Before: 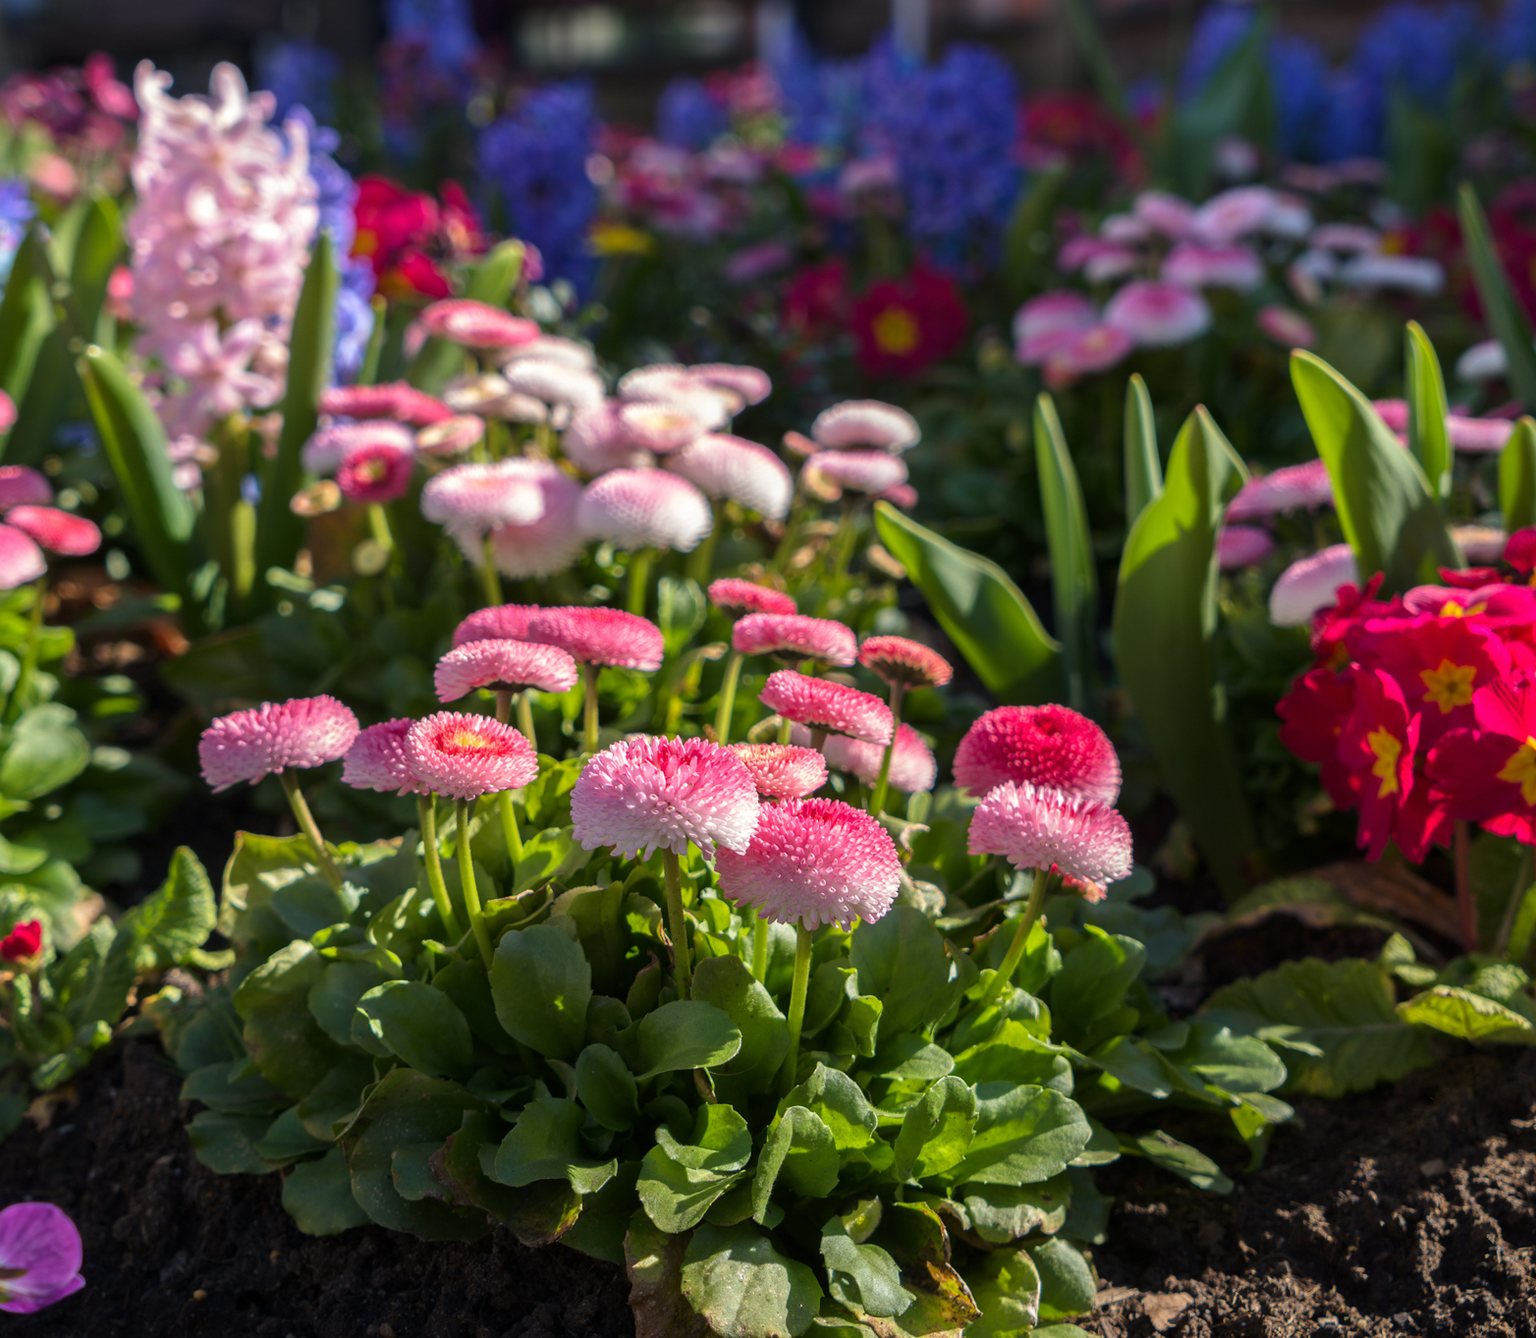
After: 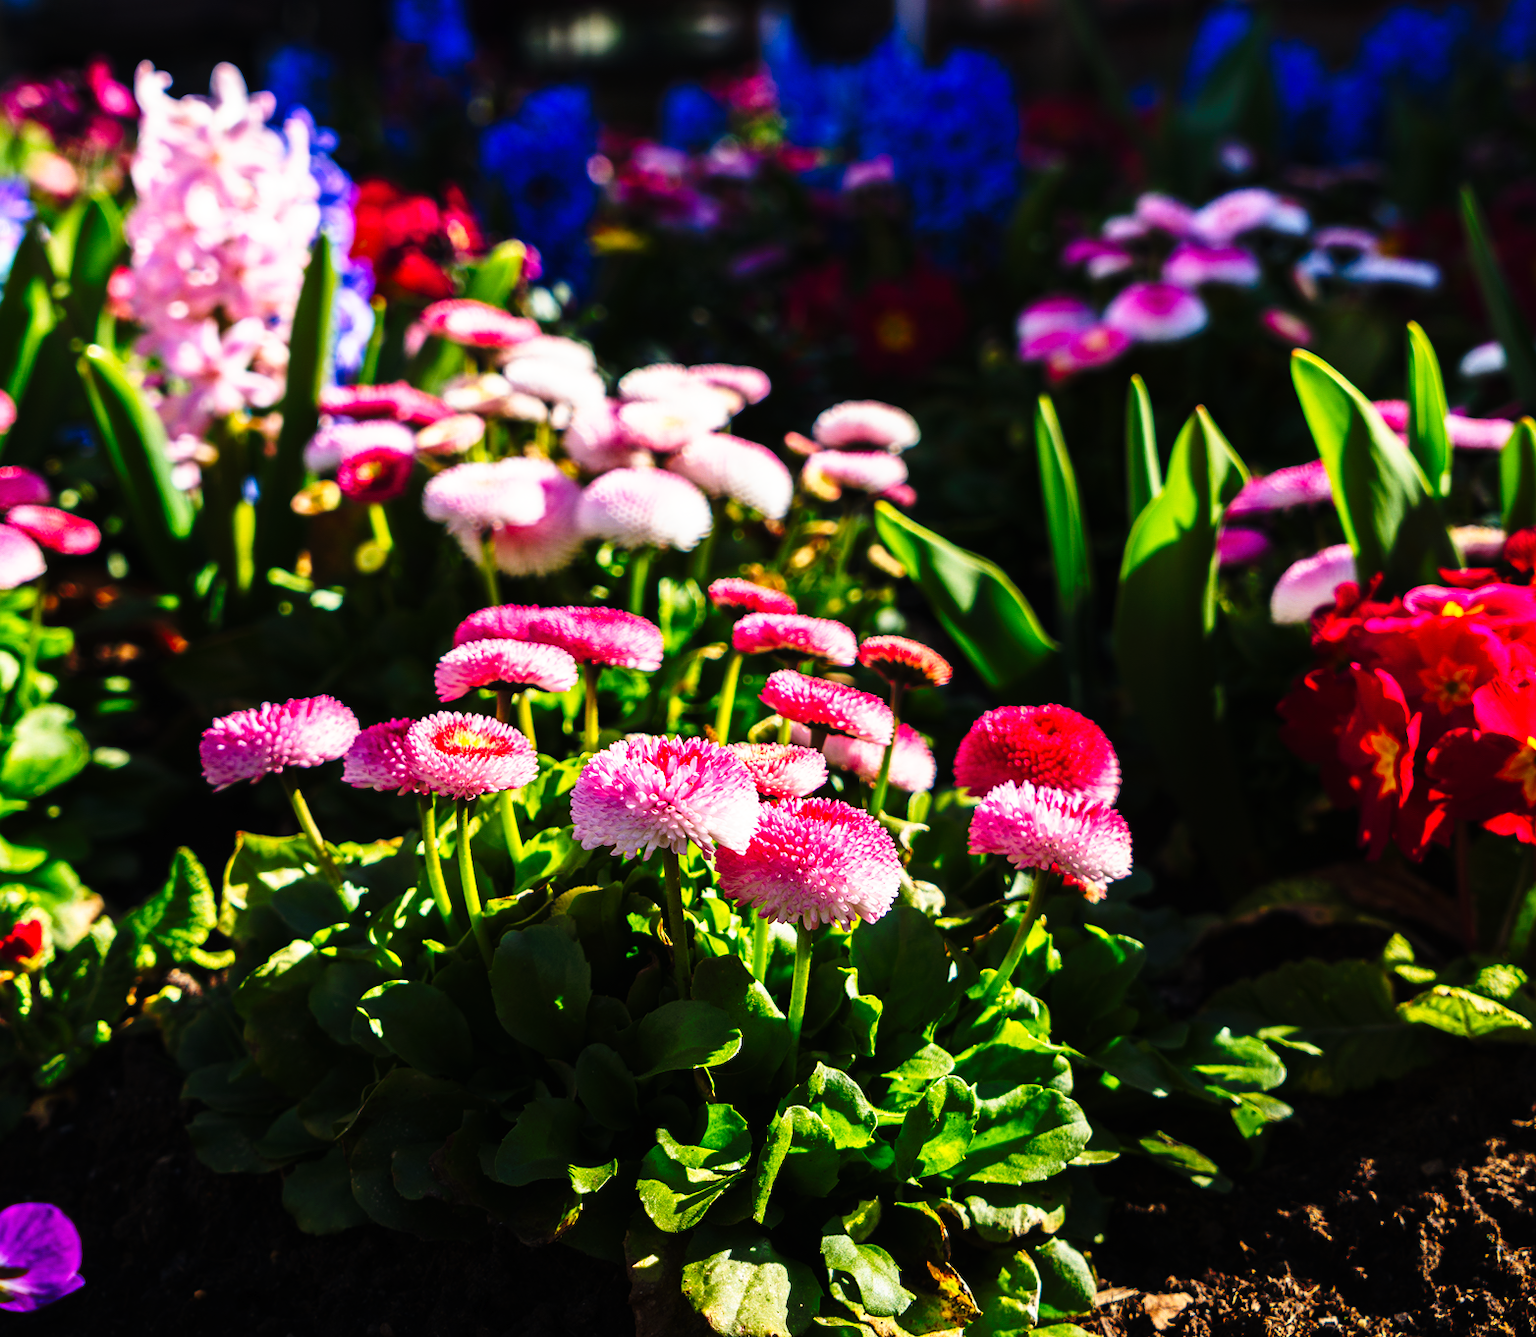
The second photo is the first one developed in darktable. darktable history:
tone curve: curves: ch0 [(0, 0) (0.003, 0.004) (0.011, 0.006) (0.025, 0.008) (0.044, 0.012) (0.069, 0.017) (0.1, 0.021) (0.136, 0.029) (0.177, 0.043) (0.224, 0.062) (0.277, 0.108) (0.335, 0.166) (0.399, 0.301) (0.468, 0.467) (0.543, 0.64) (0.623, 0.803) (0.709, 0.908) (0.801, 0.969) (0.898, 0.988) (1, 1)], preserve colors none
